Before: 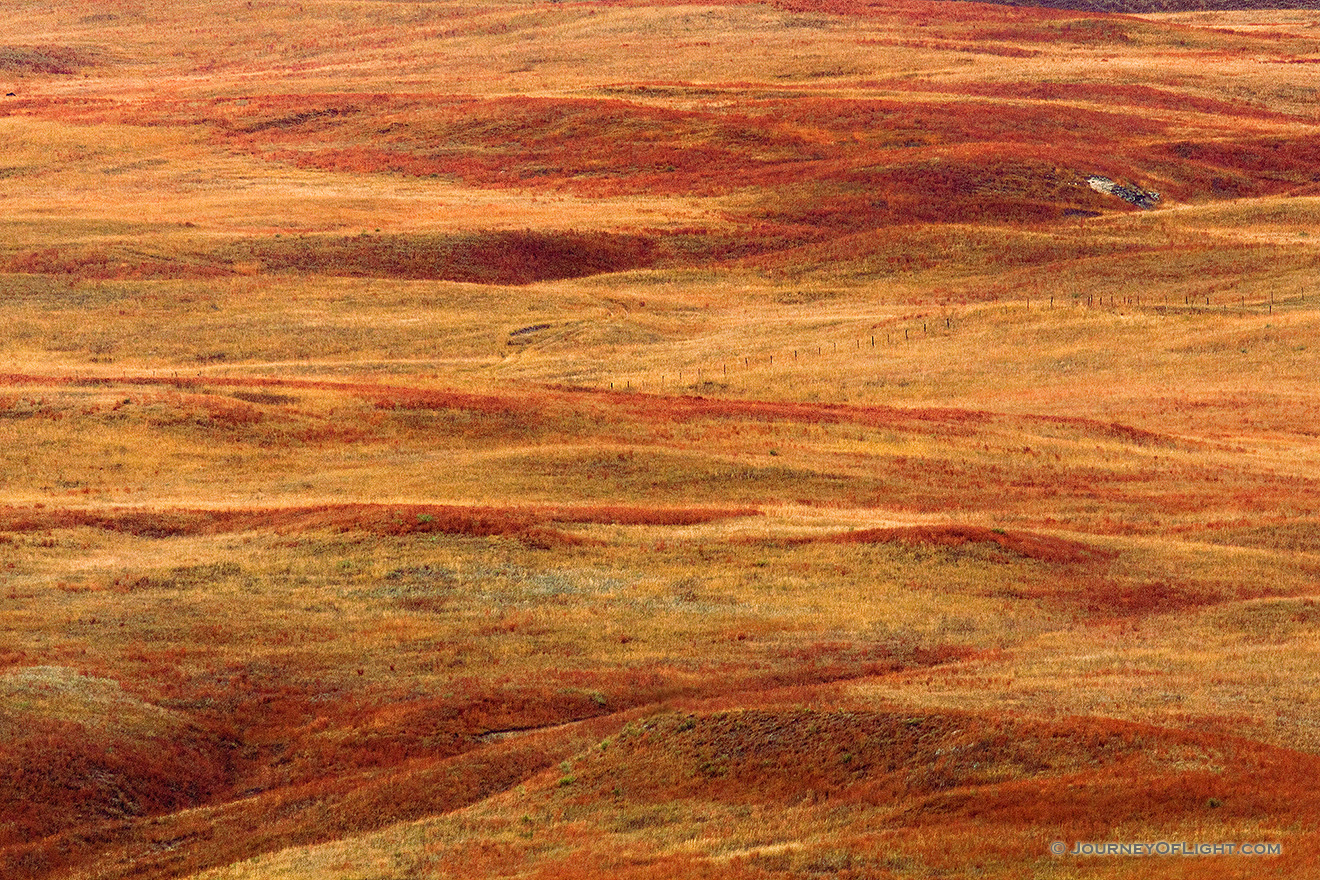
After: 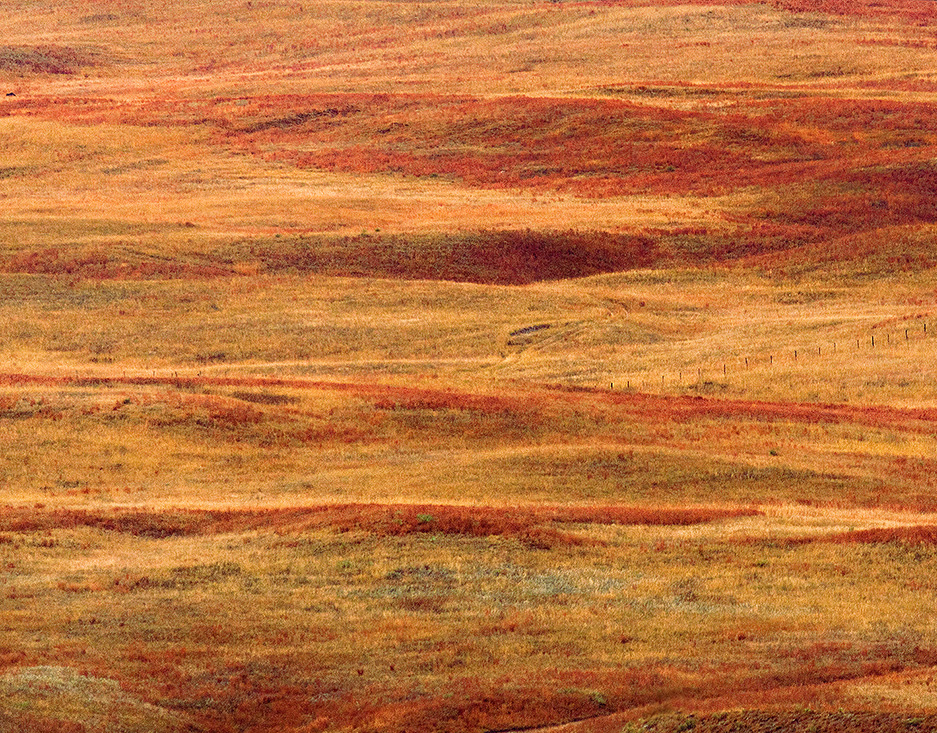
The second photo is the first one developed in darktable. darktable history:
crop: right 28.969%, bottom 16.654%
